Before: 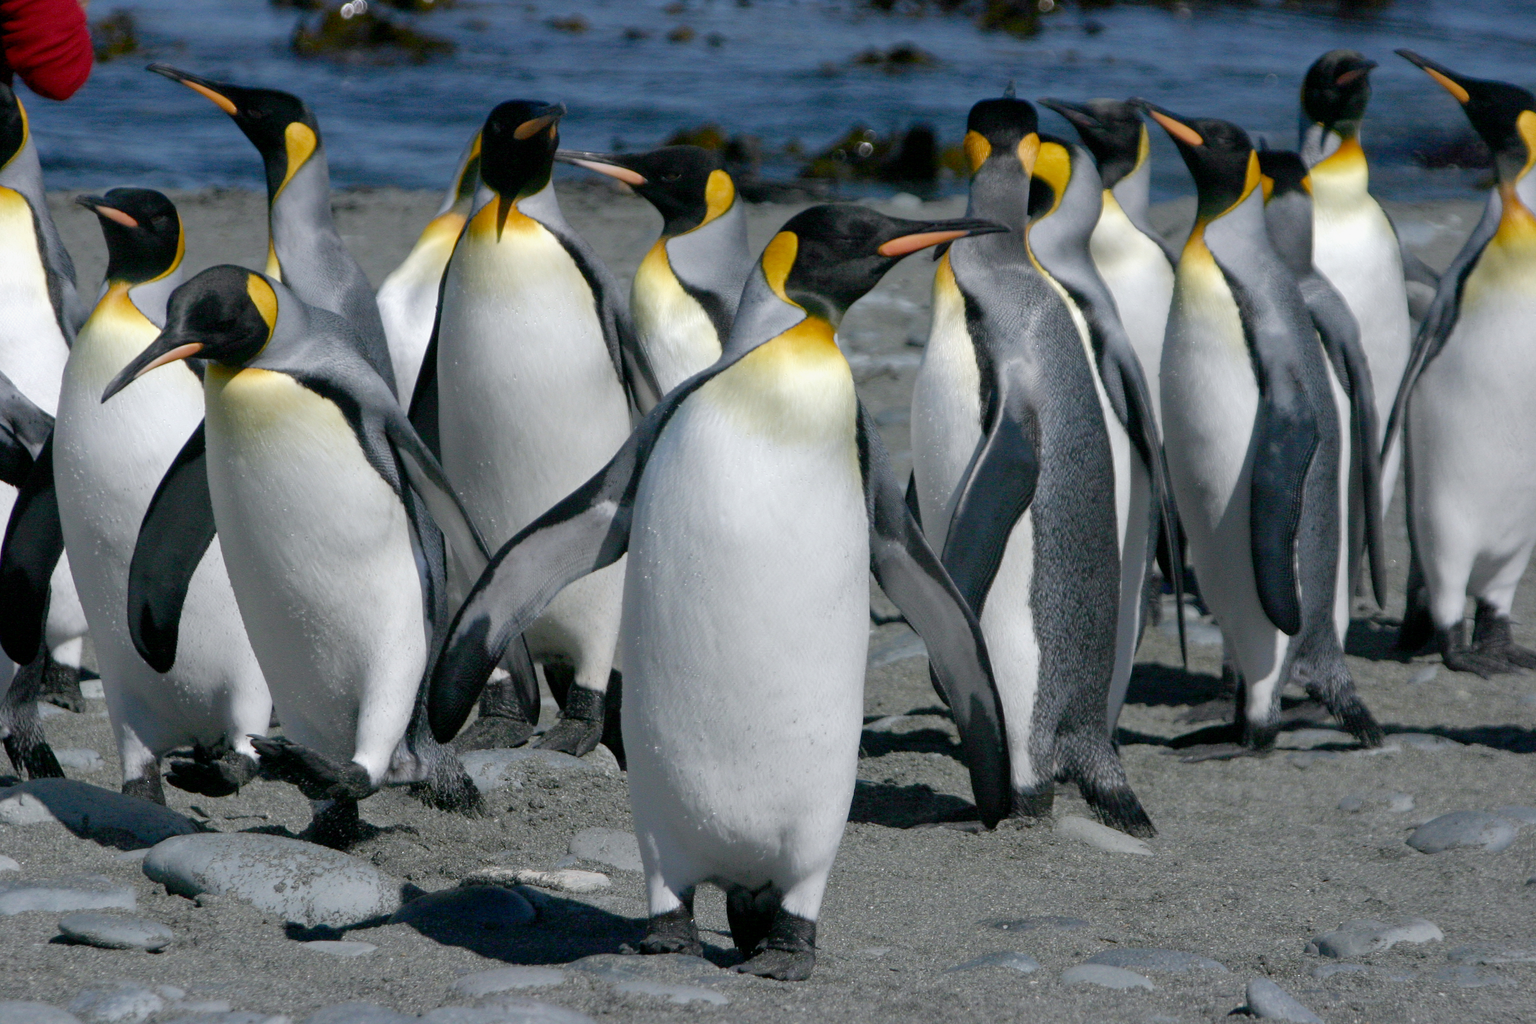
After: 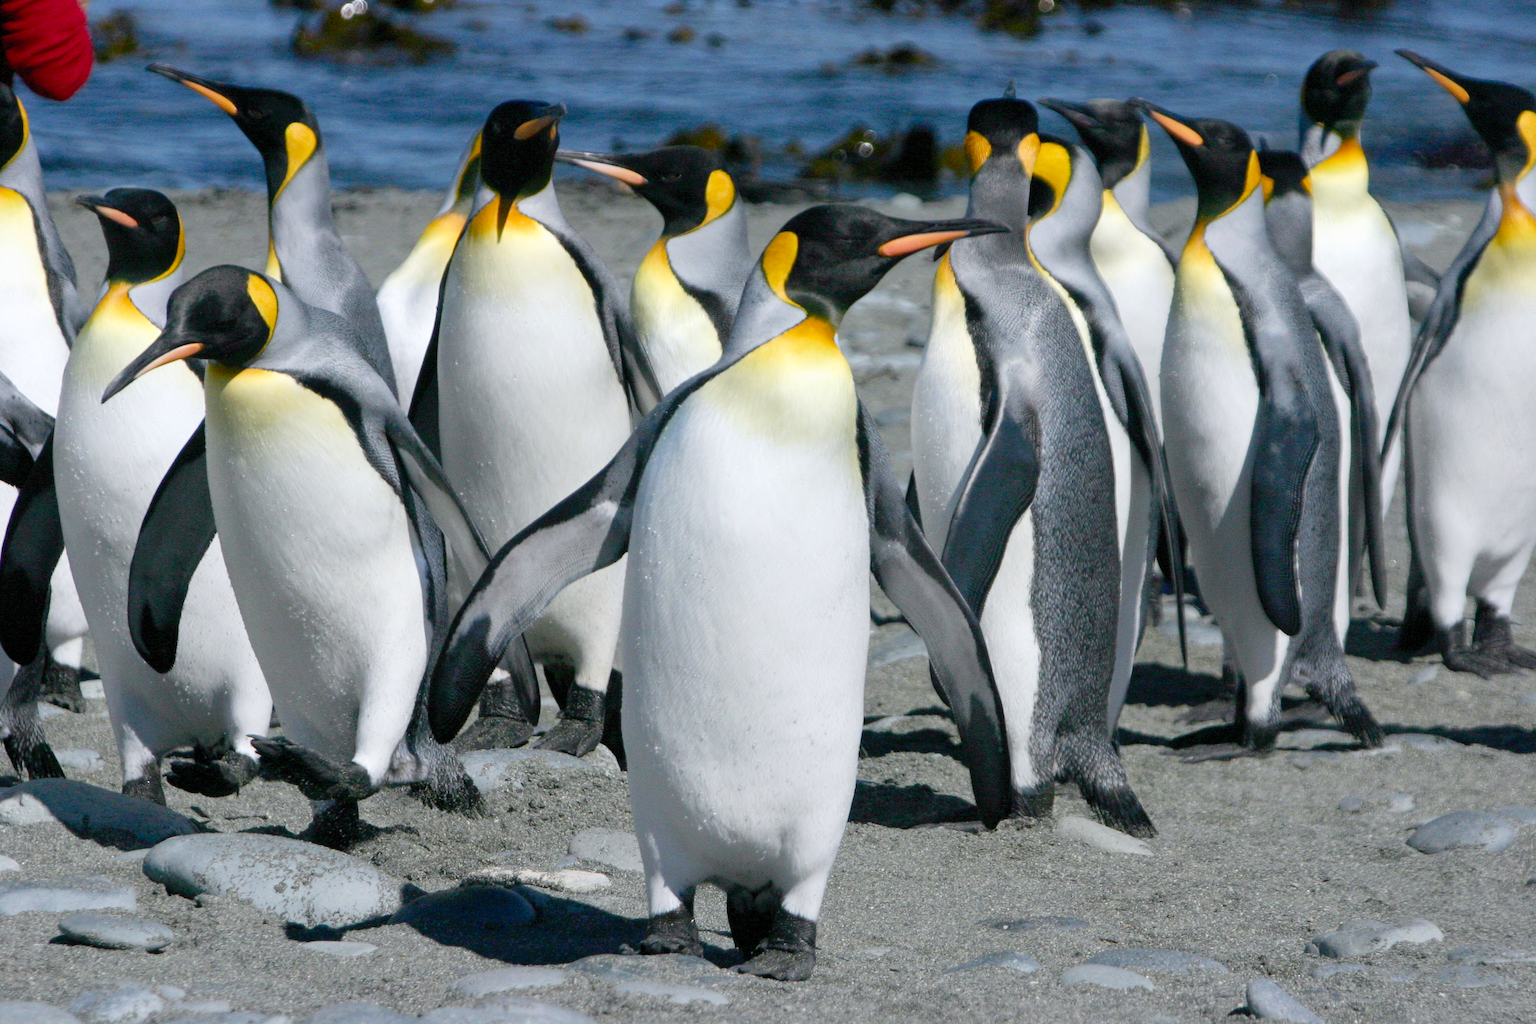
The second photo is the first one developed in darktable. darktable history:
contrast brightness saturation: contrast 0.196, brightness 0.167, saturation 0.219
